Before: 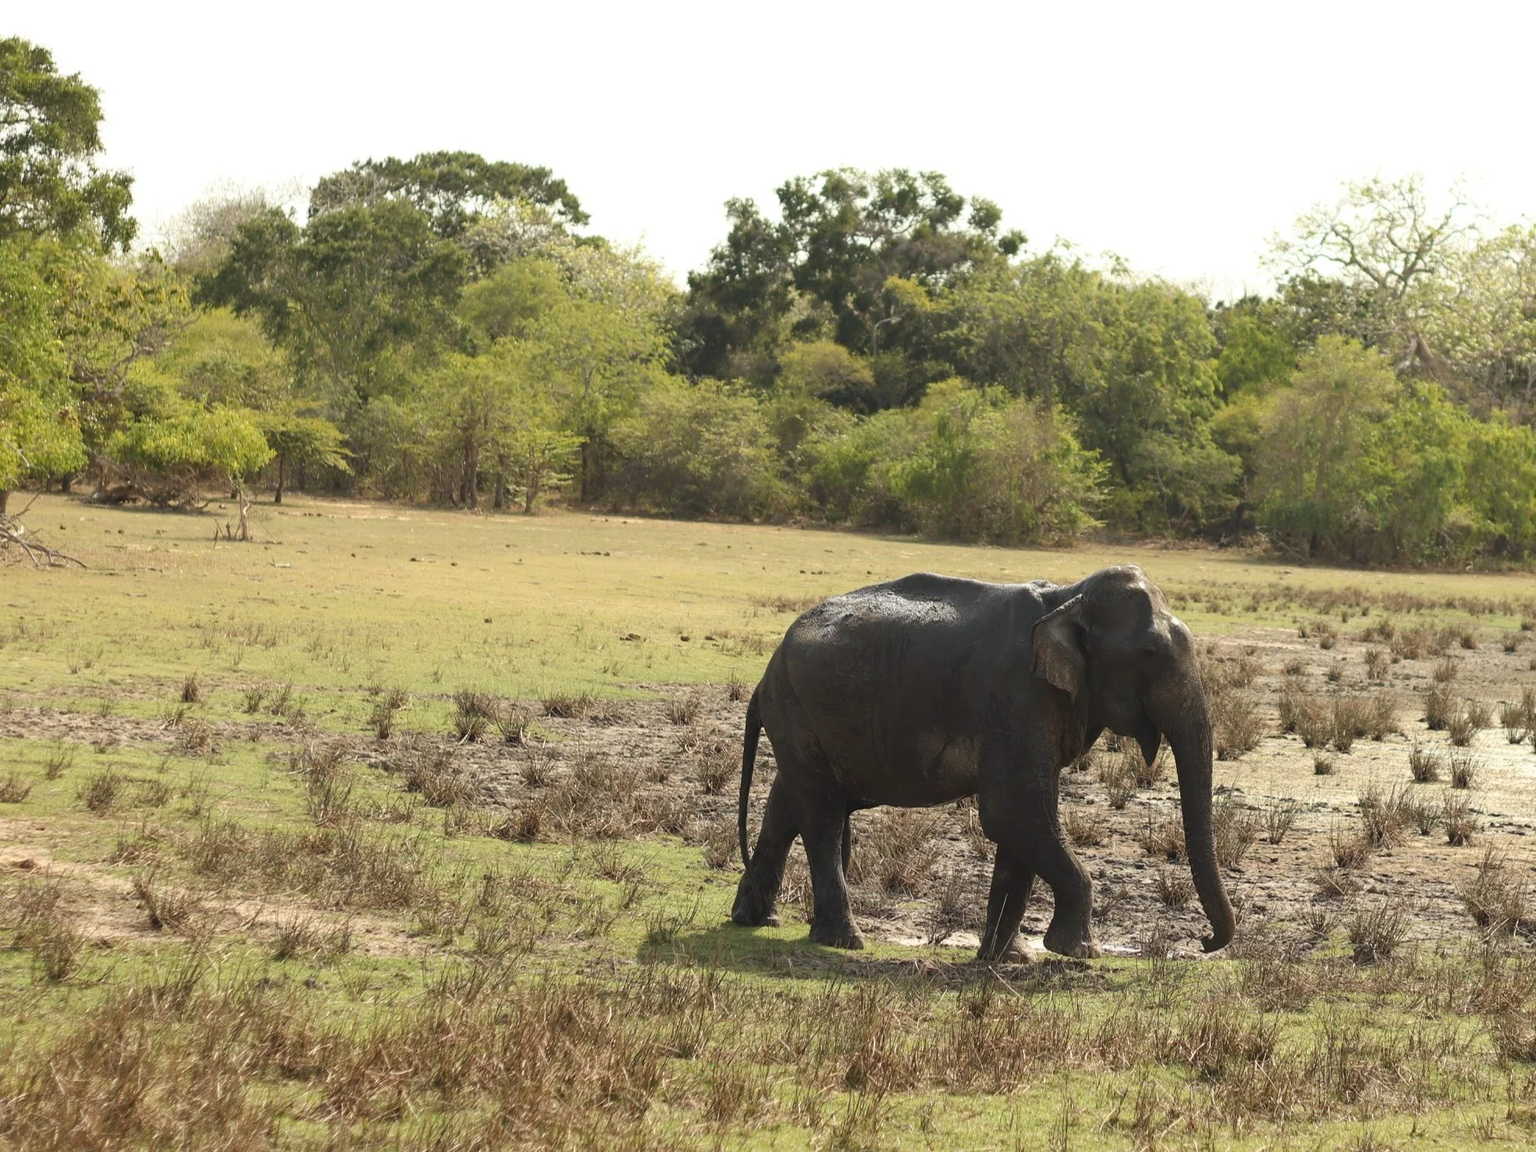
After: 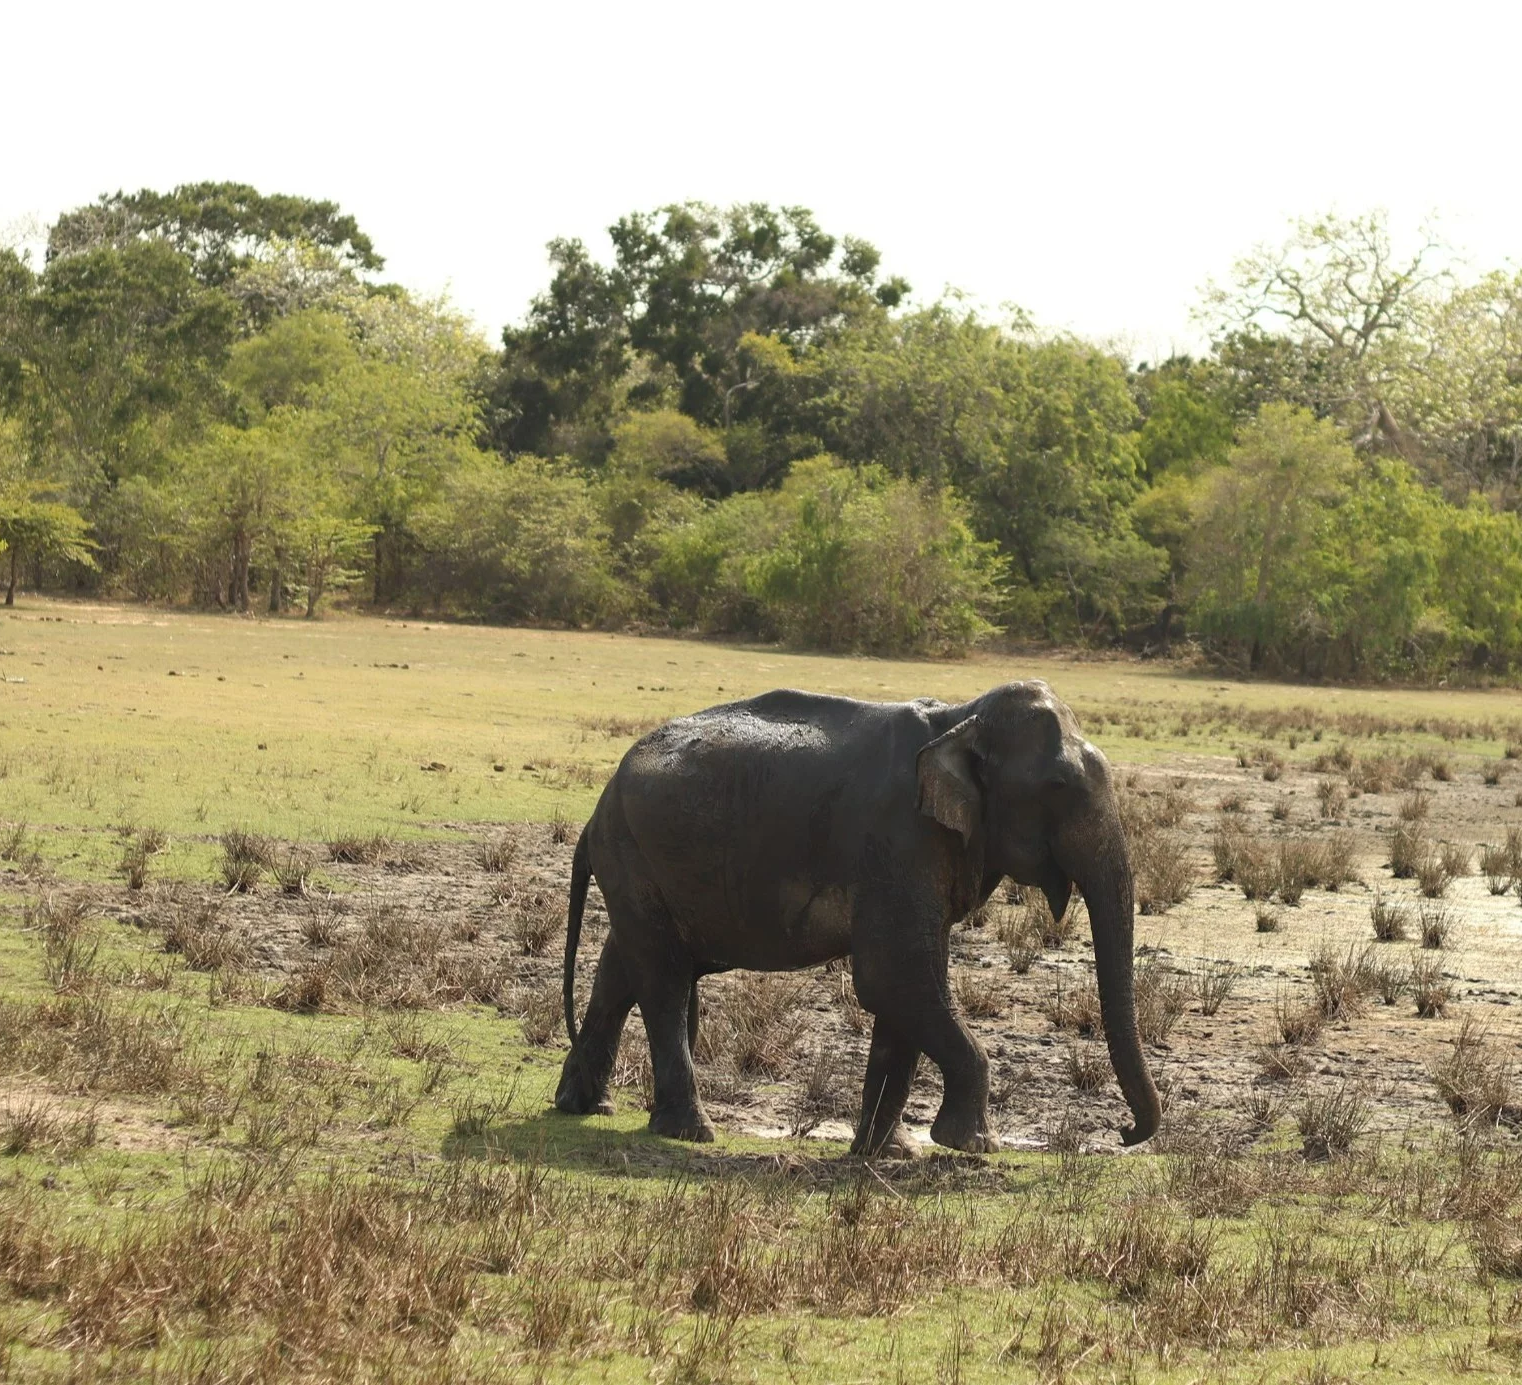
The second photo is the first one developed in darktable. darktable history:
crop: left 17.622%, bottom 0.024%
